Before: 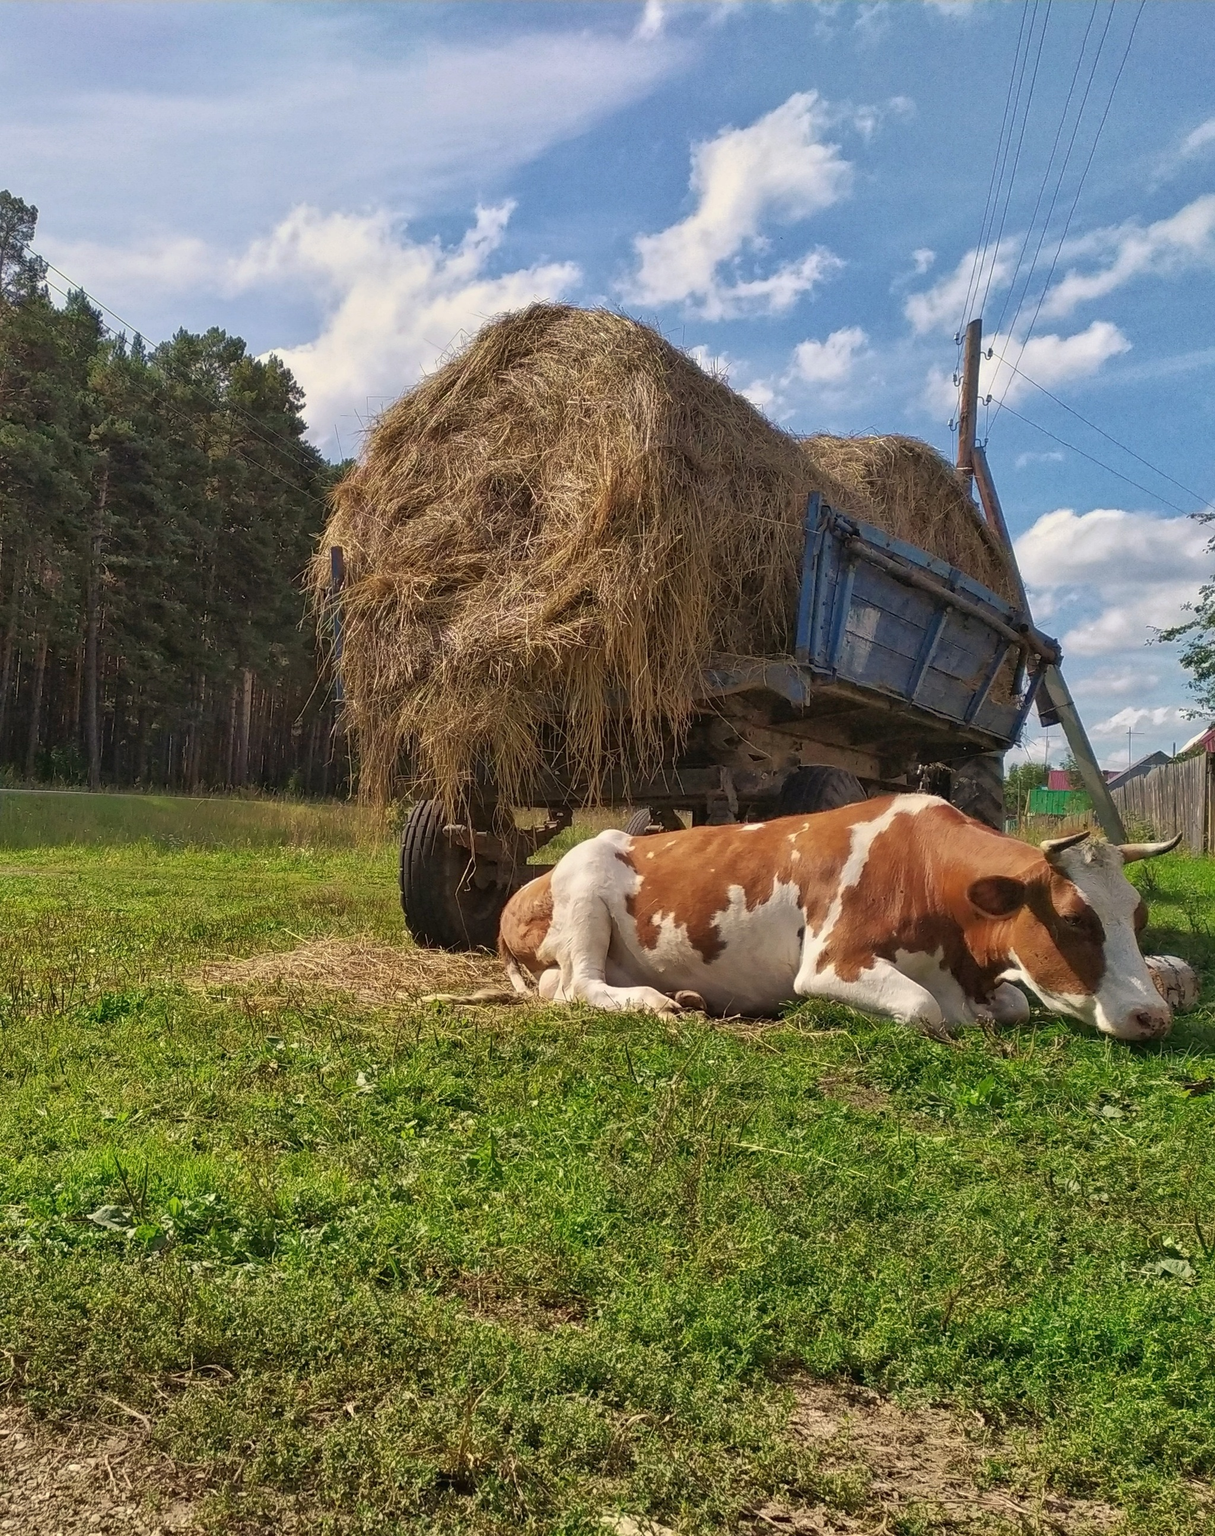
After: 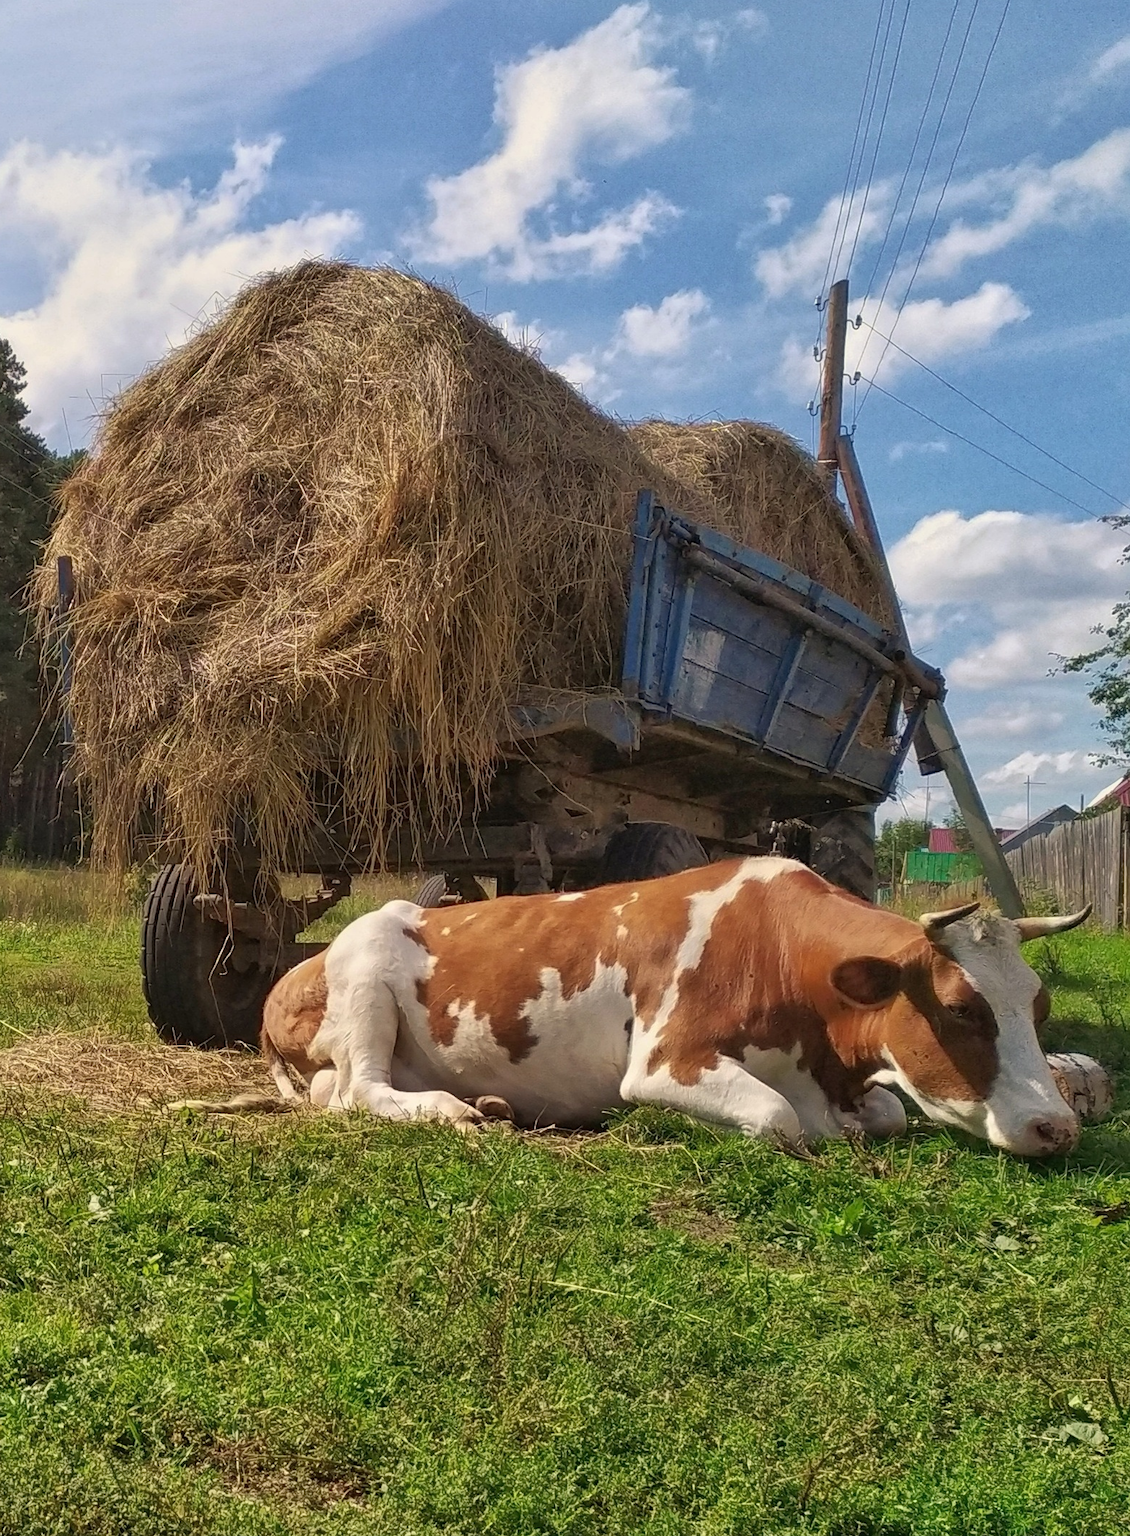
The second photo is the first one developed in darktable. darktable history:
crop: left 23.371%, top 5.827%, bottom 11.869%
